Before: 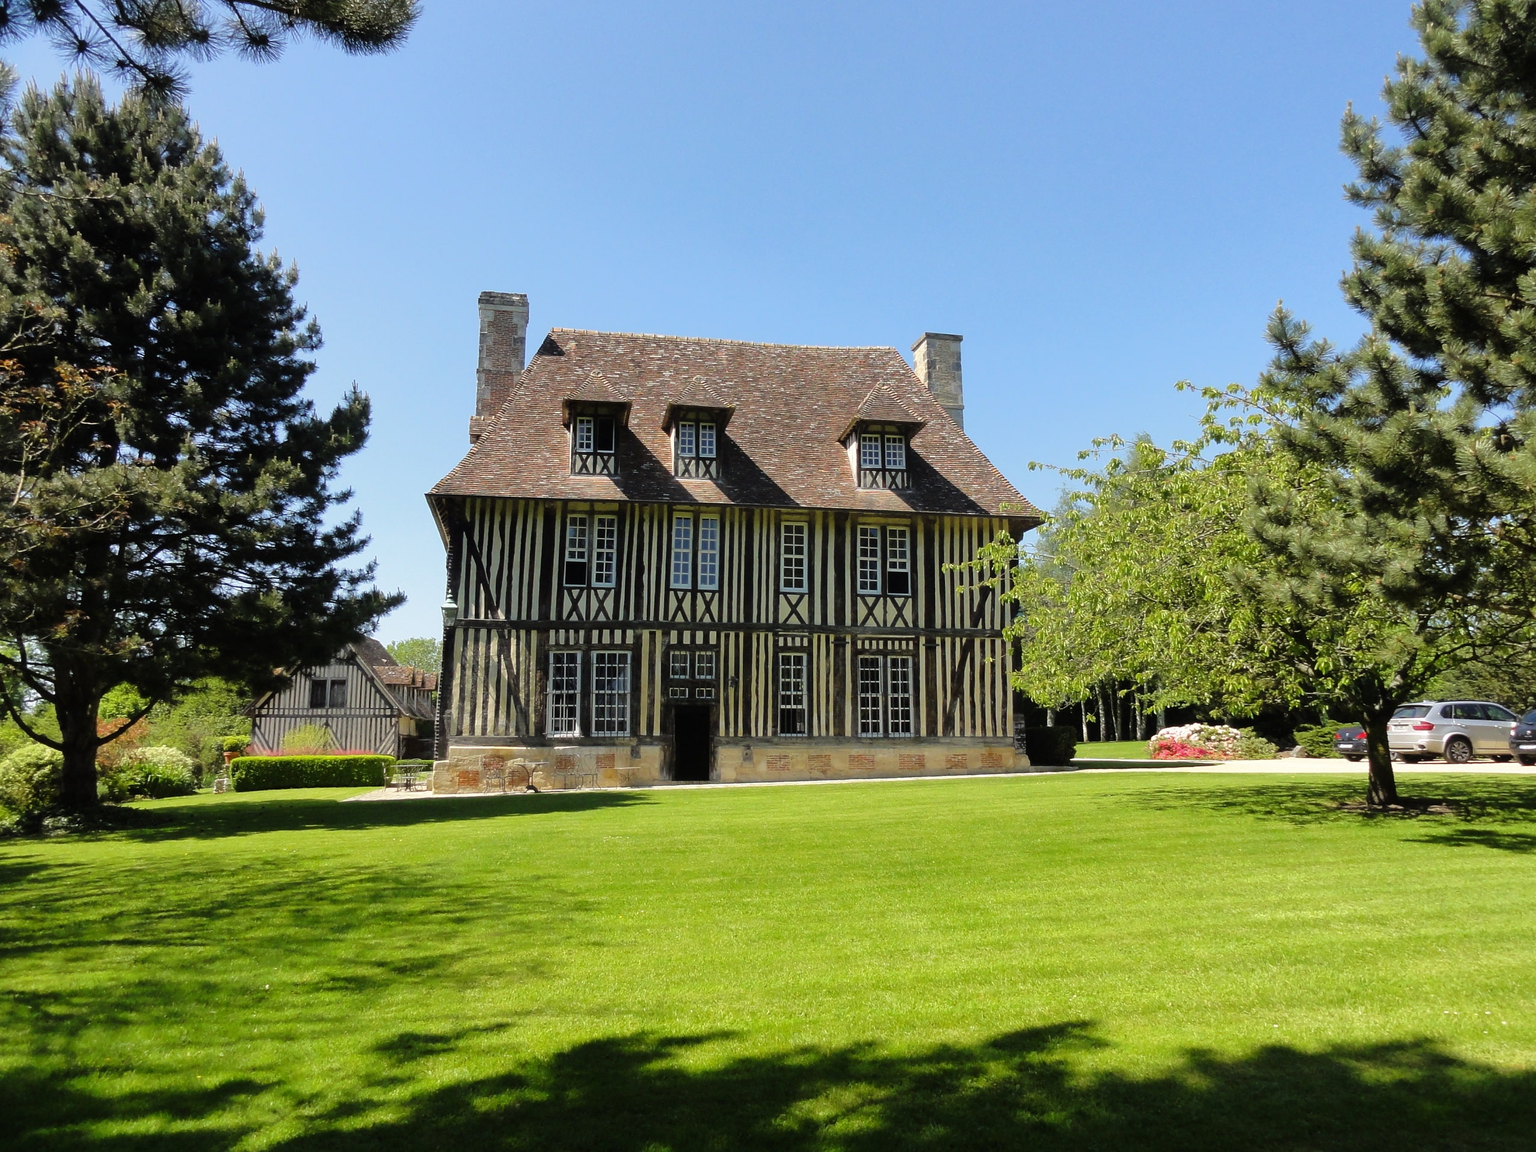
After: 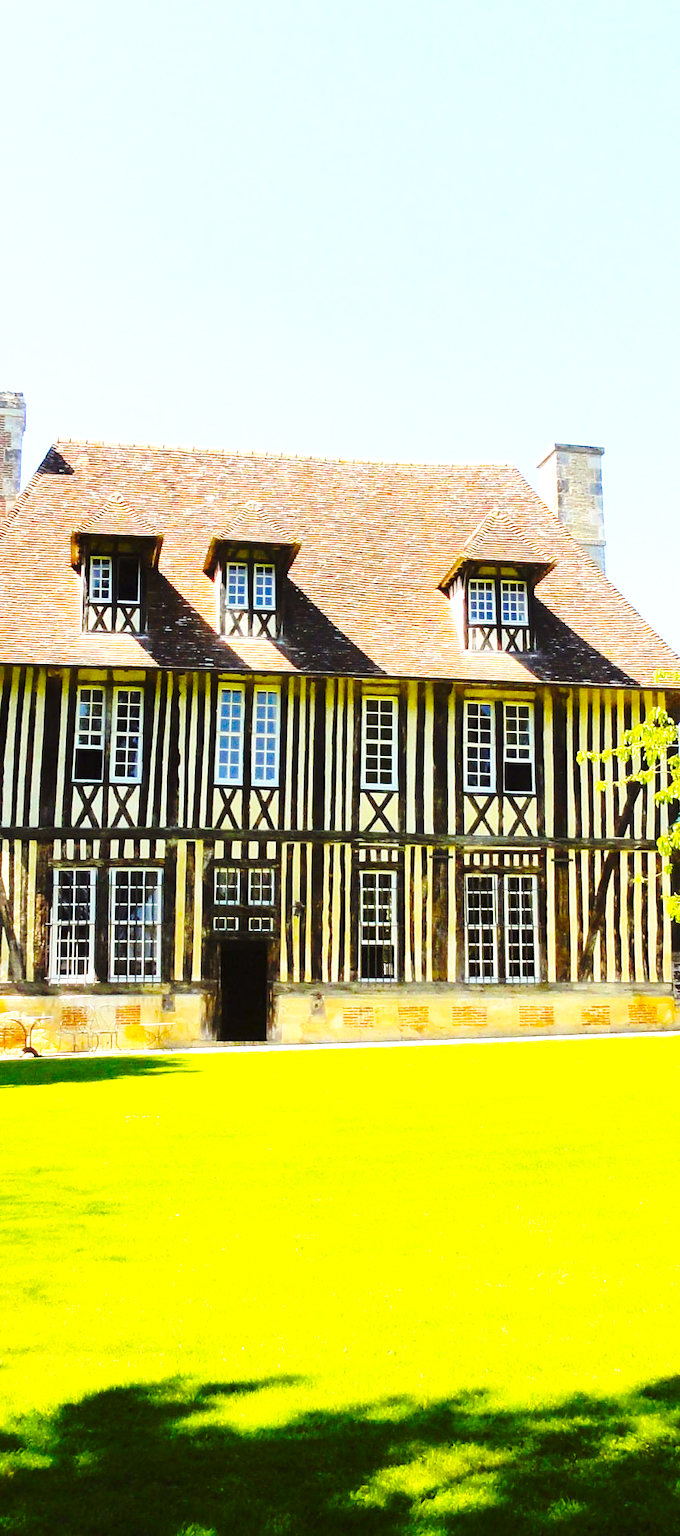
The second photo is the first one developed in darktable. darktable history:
exposure: black level correction 0, exposure 1.2 EV, compensate highlight preservation false
crop: left 33.193%, right 33.559%
base curve: curves: ch0 [(0, 0) (0.036, 0.037) (0.121, 0.228) (0.46, 0.76) (0.859, 0.983) (1, 1)], preserve colors none
color balance rgb: power › chroma 0.666%, power › hue 60°, perceptual saturation grading › global saturation 35.75%, perceptual saturation grading › shadows 35.055%, global vibrance 20%
